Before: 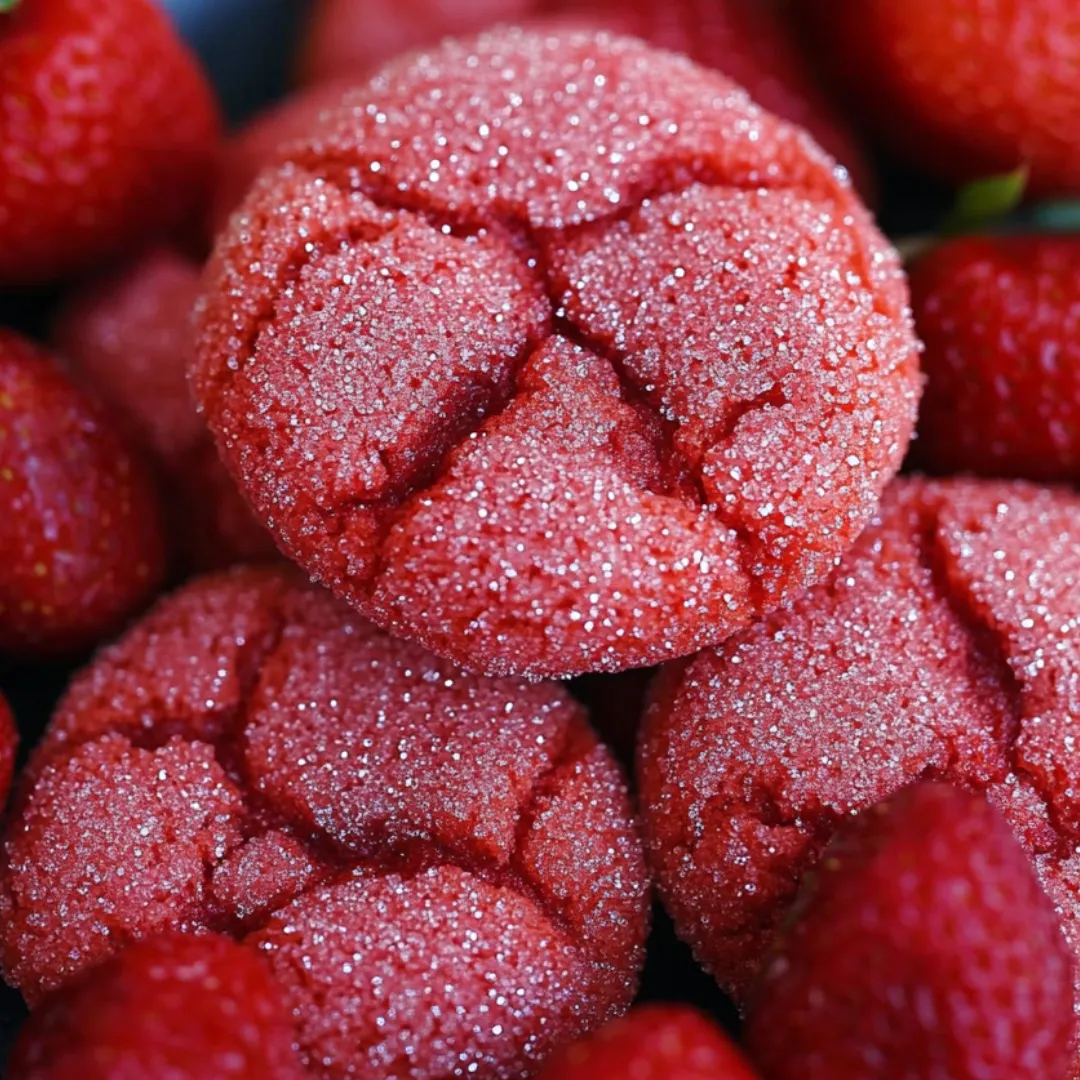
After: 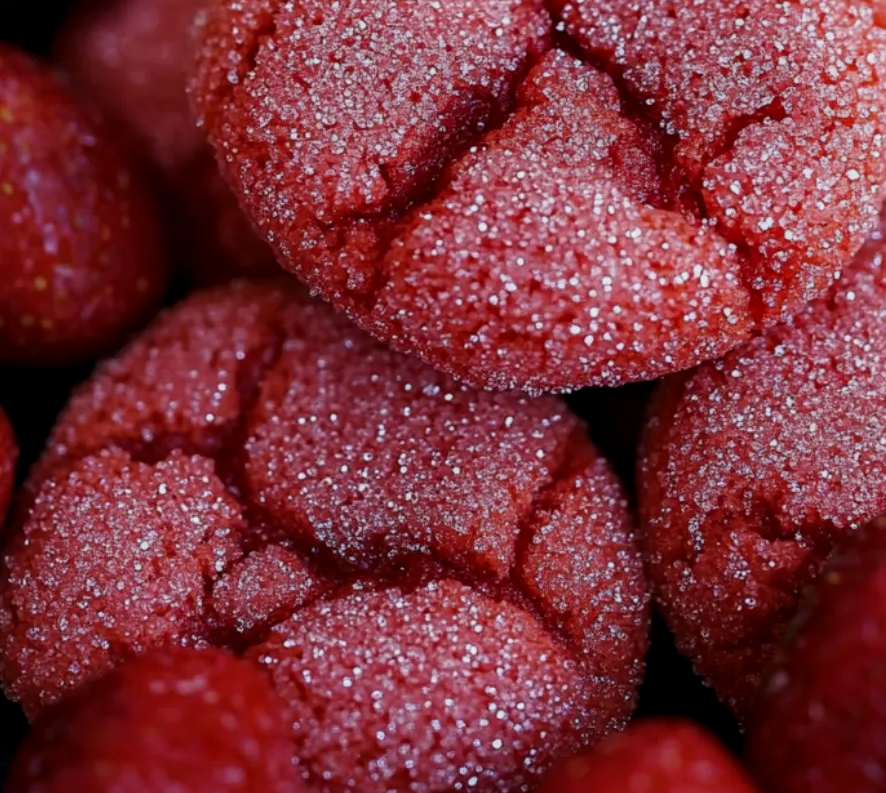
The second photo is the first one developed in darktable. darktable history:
exposure: exposure -0.462 EV, compensate highlight preservation false
crop: top 26.531%, right 17.959%
local contrast: on, module defaults
